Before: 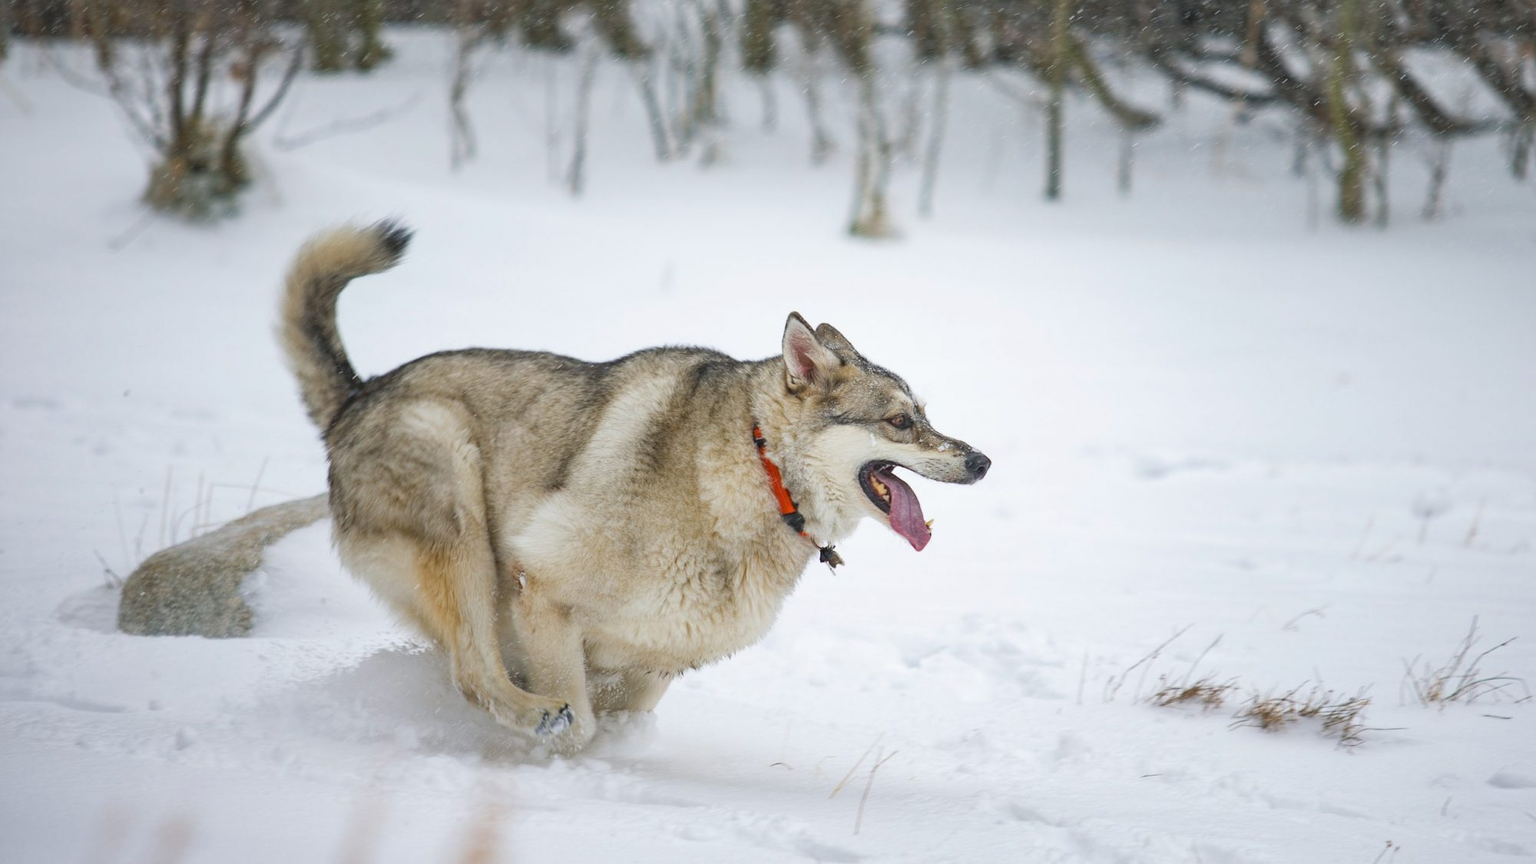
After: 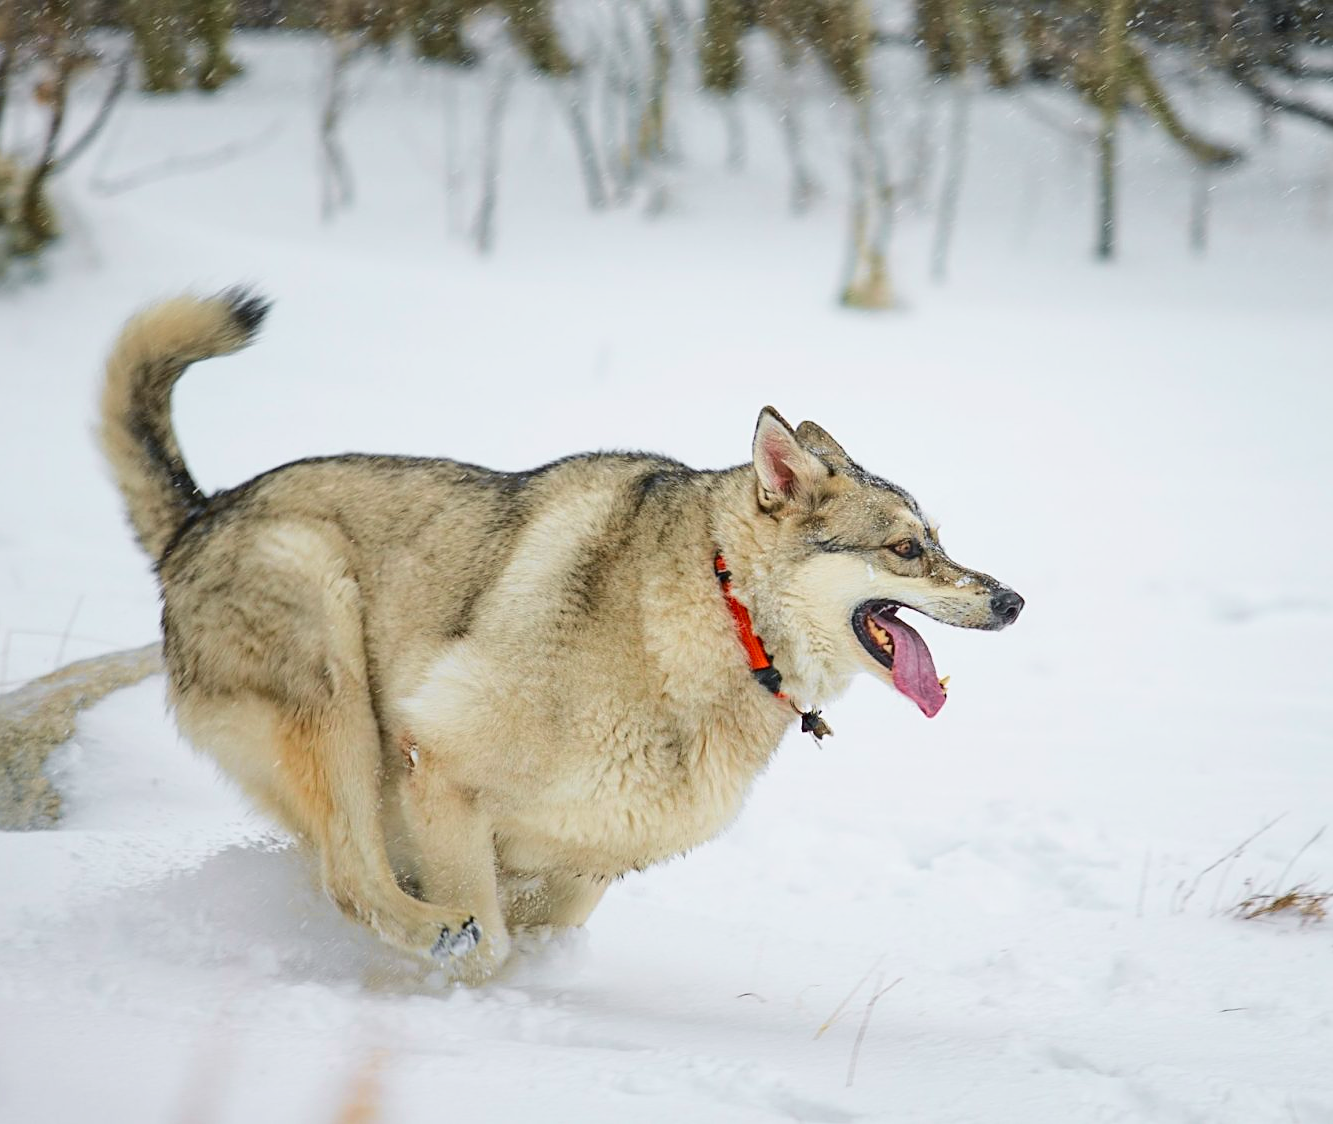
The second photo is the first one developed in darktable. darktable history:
sharpen: radius 2.529, amount 0.323
crop and rotate: left 13.342%, right 19.991%
tone curve: curves: ch0 [(0, 0) (0.058, 0.027) (0.214, 0.183) (0.295, 0.288) (0.48, 0.541) (0.658, 0.703) (0.741, 0.775) (0.844, 0.866) (0.986, 0.957)]; ch1 [(0, 0) (0.172, 0.123) (0.312, 0.296) (0.437, 0.429) (0.471, 0.469) (0.502, 0.5) (0.513, 0.515) (0.572, 0.603) (0.617, 0.653) (0.68, 0.724) (0.889, 0.924) (1, 1)]; ch2 [(0, 0) (0.411, 0.424) (0.489, 0.49) (0.502, 0.5) (0.512, 0.524) (0.549, 0.578) (0.604, 0.628) (0.709, 0.748) (1, 1)], color space Lab, independent channels, preserve colors none
